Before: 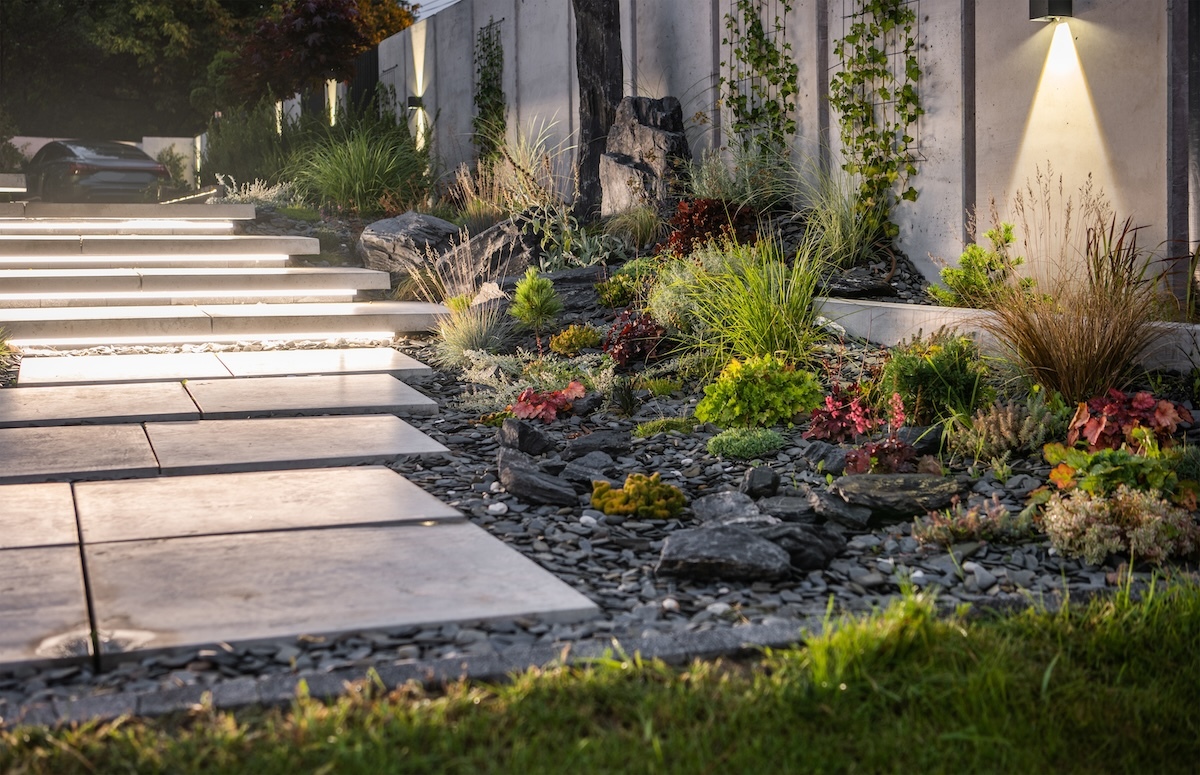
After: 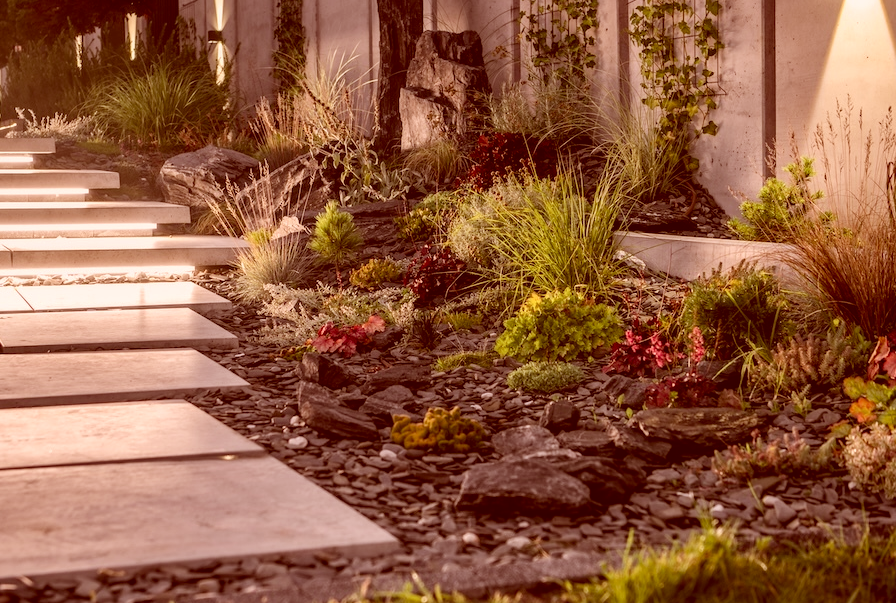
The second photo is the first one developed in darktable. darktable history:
color correction: highlights a* 9.2, highlights b* 9, shadows a* 39.98, shadows b* 39.49, saturation 0.789
crop: left 16.703%, top 8.618%, right 8.519%, bottom 12.65%
